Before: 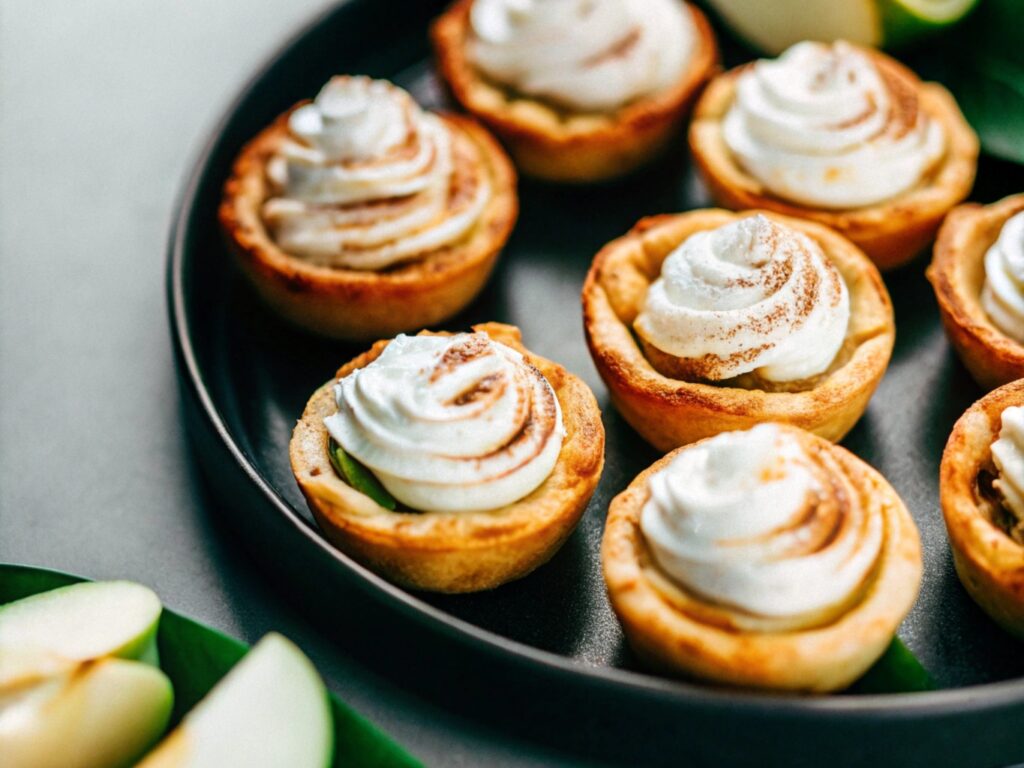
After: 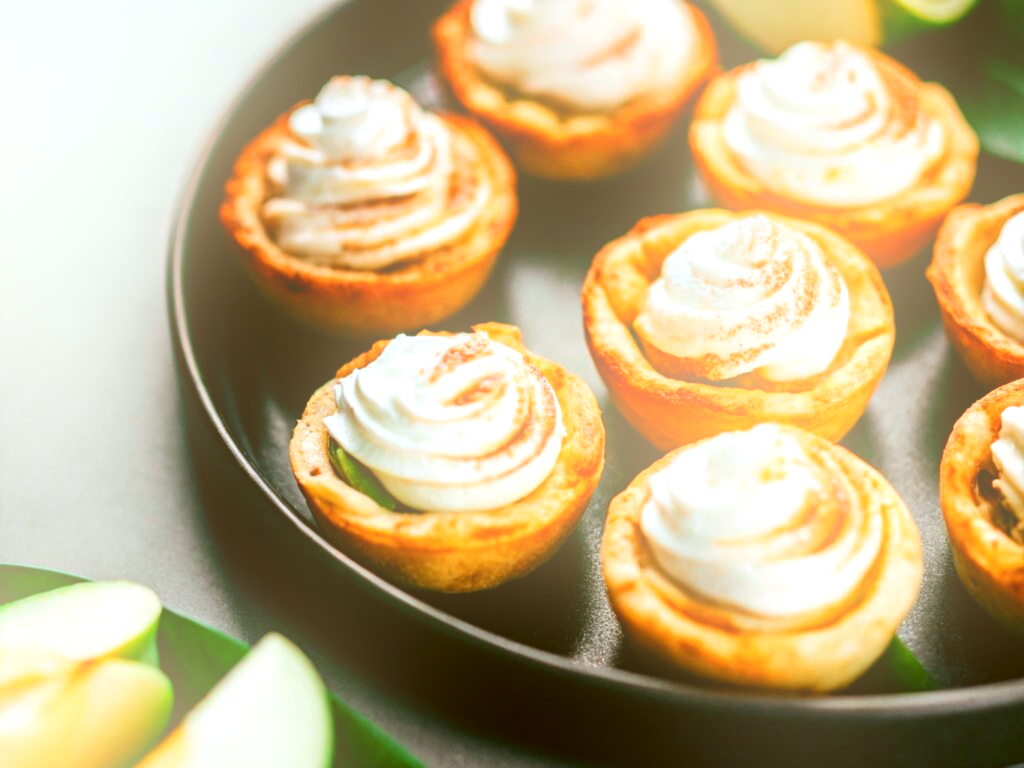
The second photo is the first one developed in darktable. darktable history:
bloom: on, module defaults
color correction: highlights a* -0.482, highlights b* 0.161, shadows a* 4.66, shadows b* 20.72
tone equalizer: -8 EV -0.417 EV, -7 EV -0.389 EV, -6 EV -0.333 EV, -5 EV -0.222 EV, -3 EV 0.222 EV, -2 EV 0.333 EV, -1 EV 0.389 EV, +0 EV 0.417 EV, edges refinement/feathering 500, mask exposure compensation -1.57 EV, preserve details no
